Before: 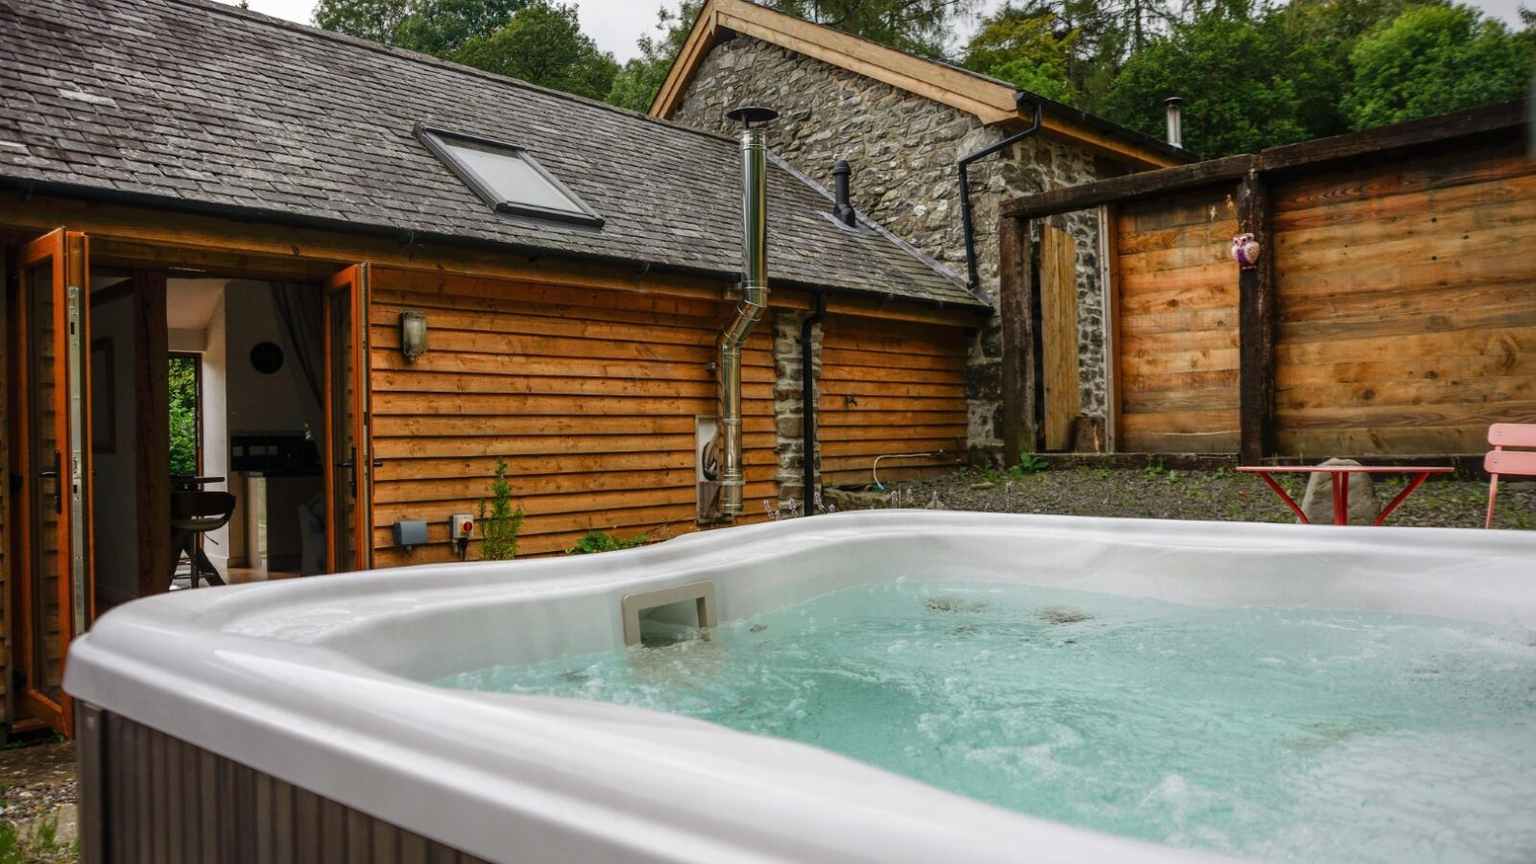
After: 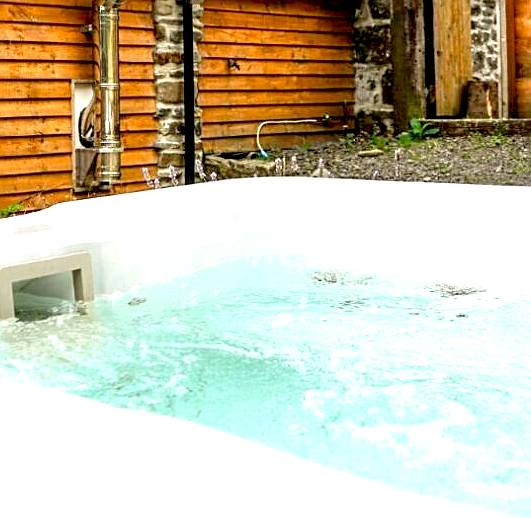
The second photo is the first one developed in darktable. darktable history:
sharpen: on, module defaults
exposure: black level correction 0.009, exposure 1.426 EV, compensate highlight preservation false
crop: left 40.838%, top 39.262%, right 25.938%, bottom 3.135%
